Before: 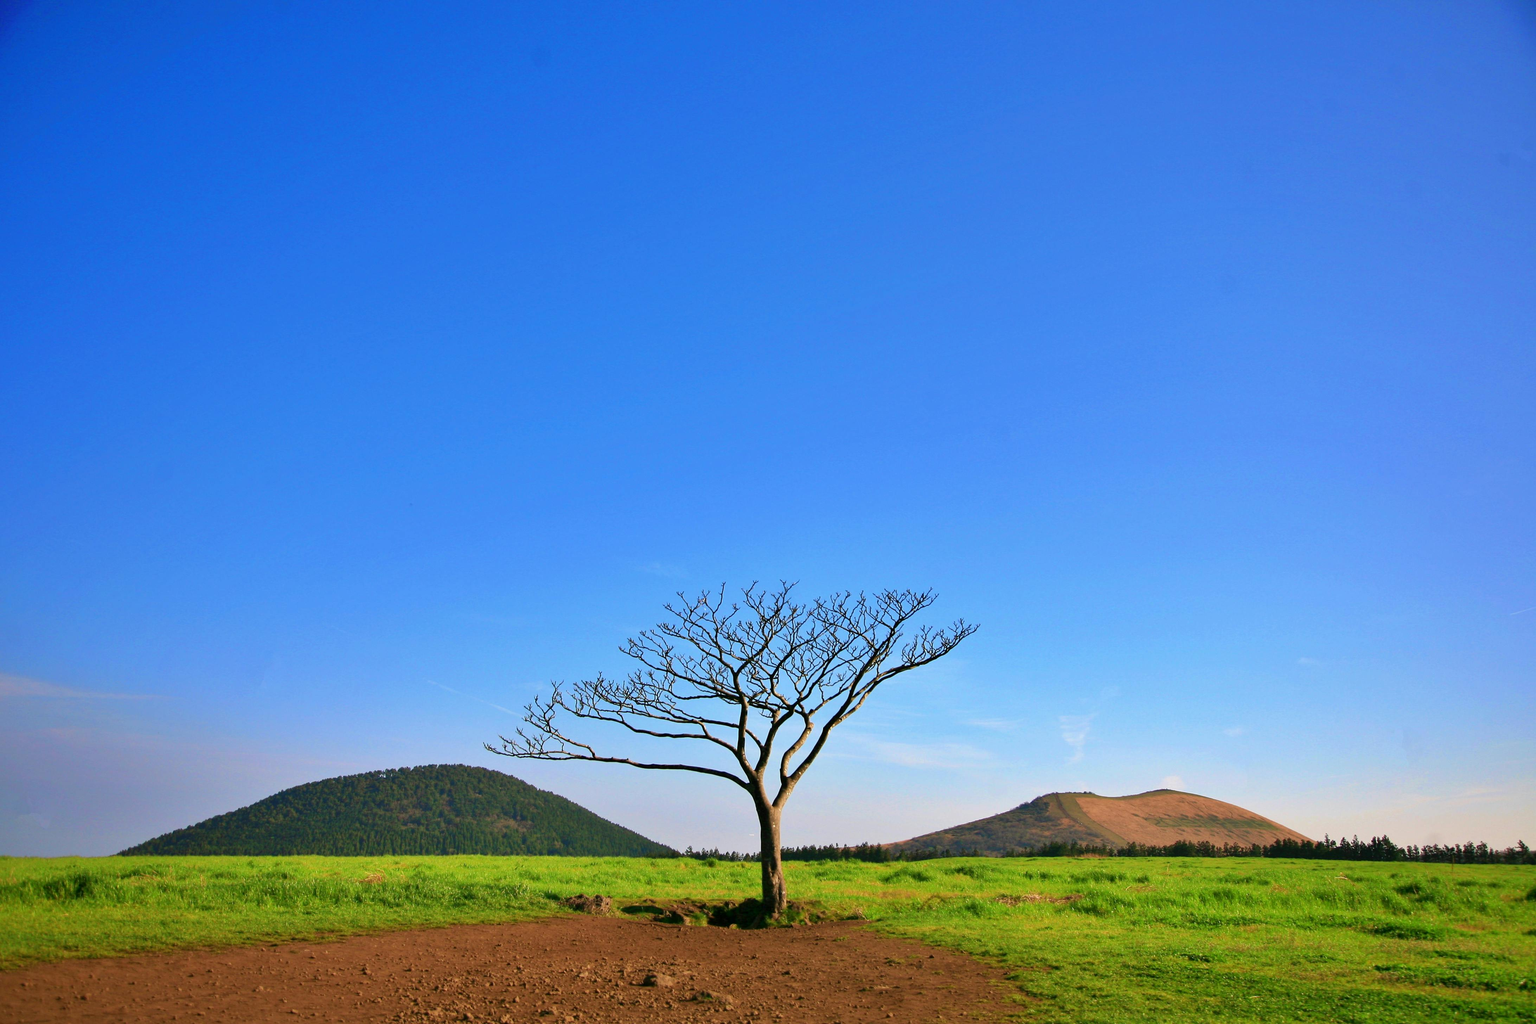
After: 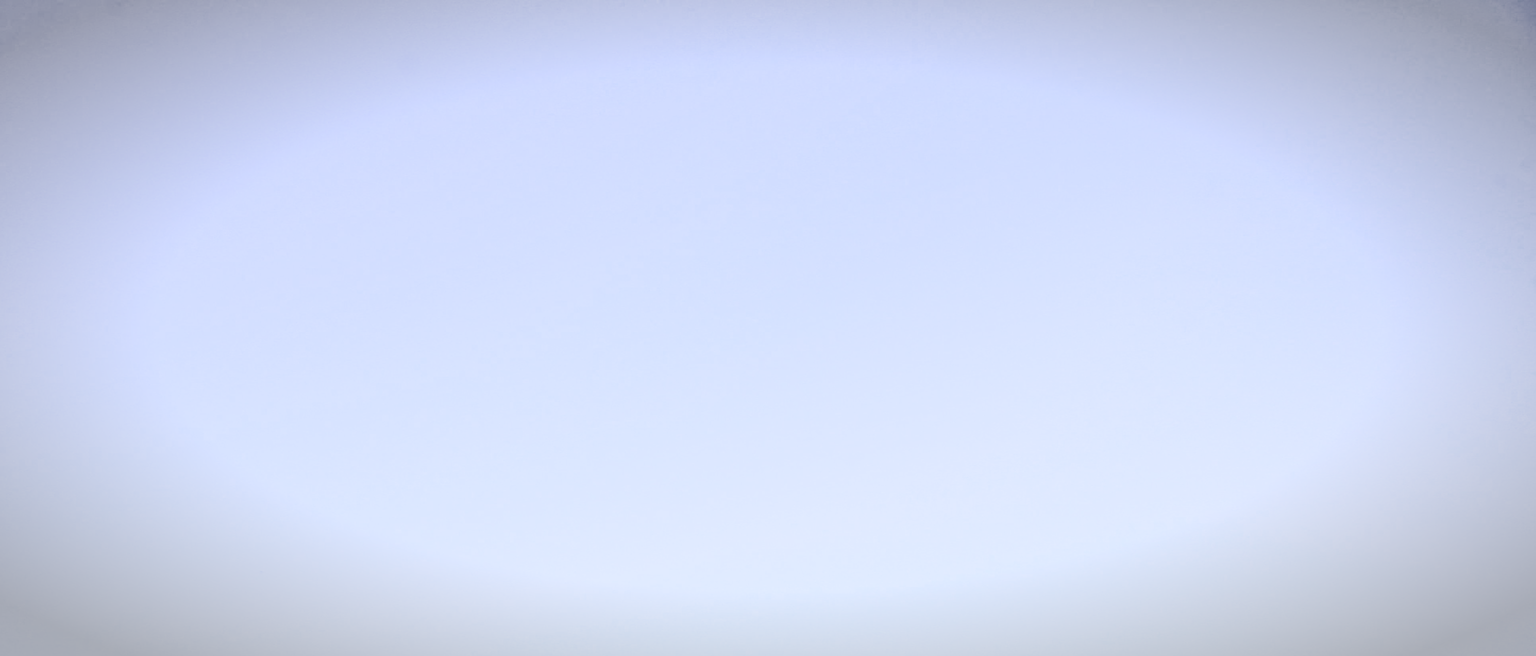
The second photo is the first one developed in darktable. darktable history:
crop and rotate: left 11.776%, bottom 43.452%
filmic rgb: black relative exposure -5.1 EV, white relative exposure 3.96 EV, hardness 2.88, contrast 1.297, highlights saturation mix -11.27%, color science v5 (2021), contrast in shadows safe, contrast in highlights safe
sharpen: on, module defaults
velvia: on, module defaults
vignetting: automatic ratio true
exposure: black level correction 0, exposure 0.499 EV, compensate exposure bias true, compensate highlight preservation false
shadows and highlights: shadows -62.36, white point adjustment -5.08, highlights 62.18
